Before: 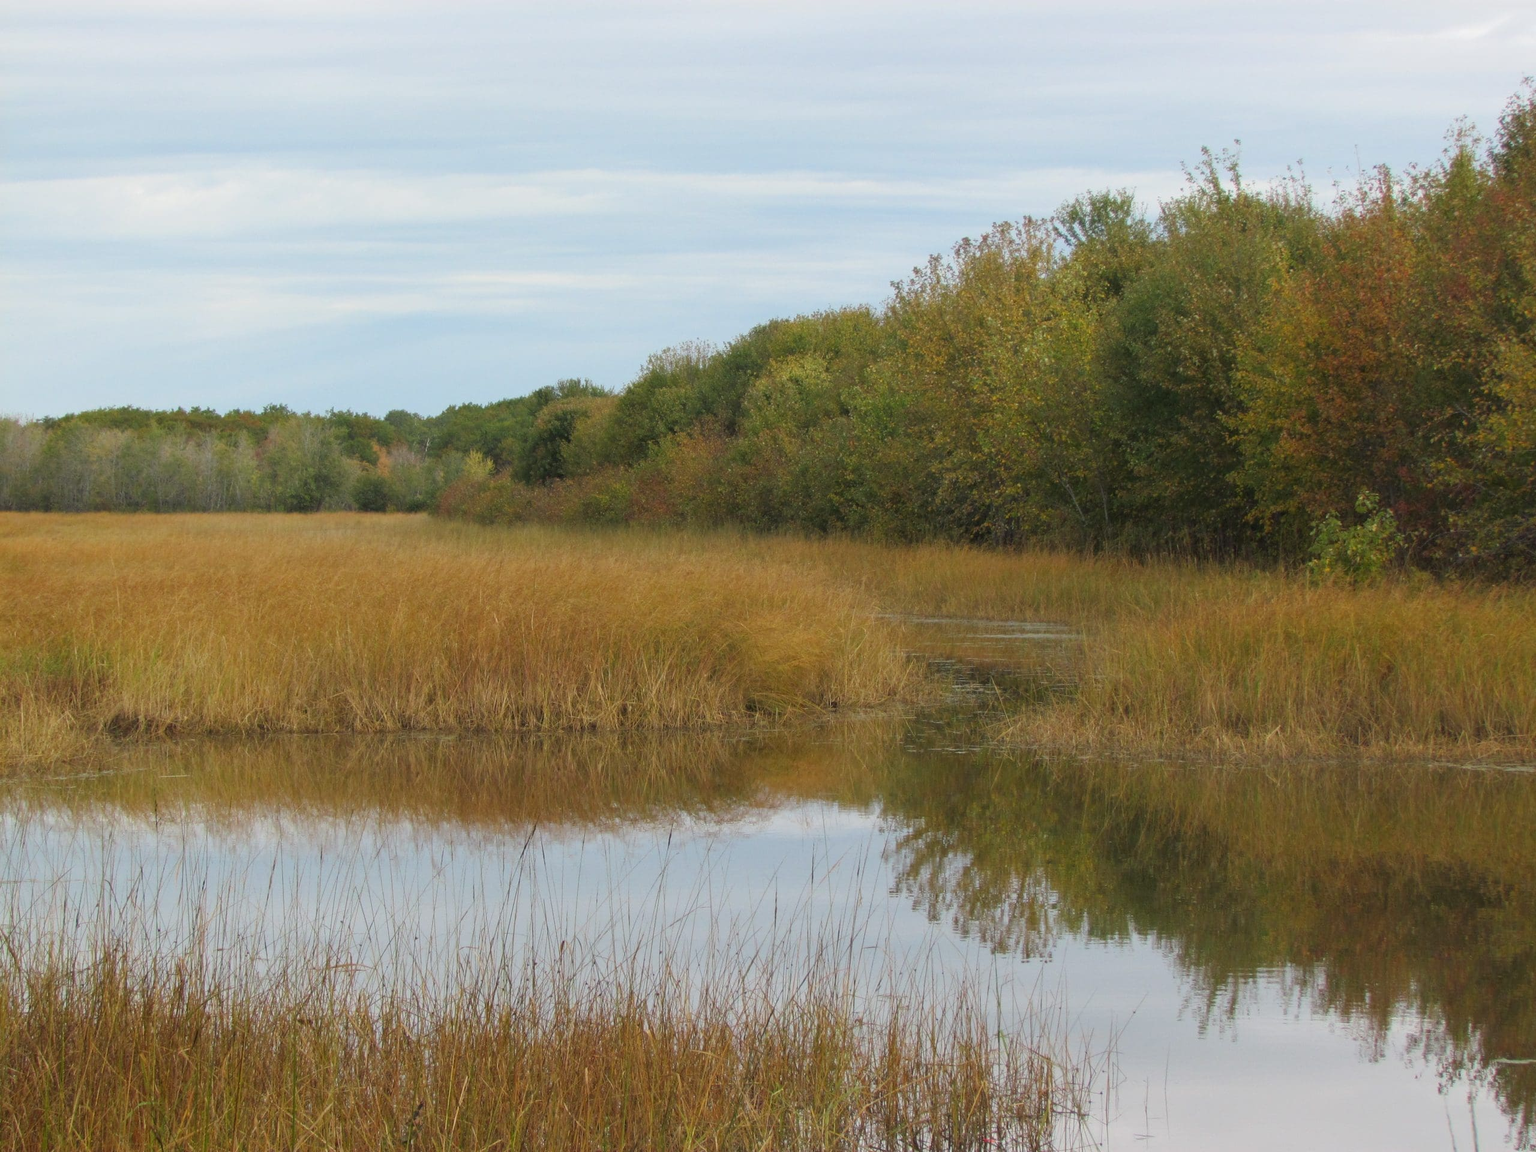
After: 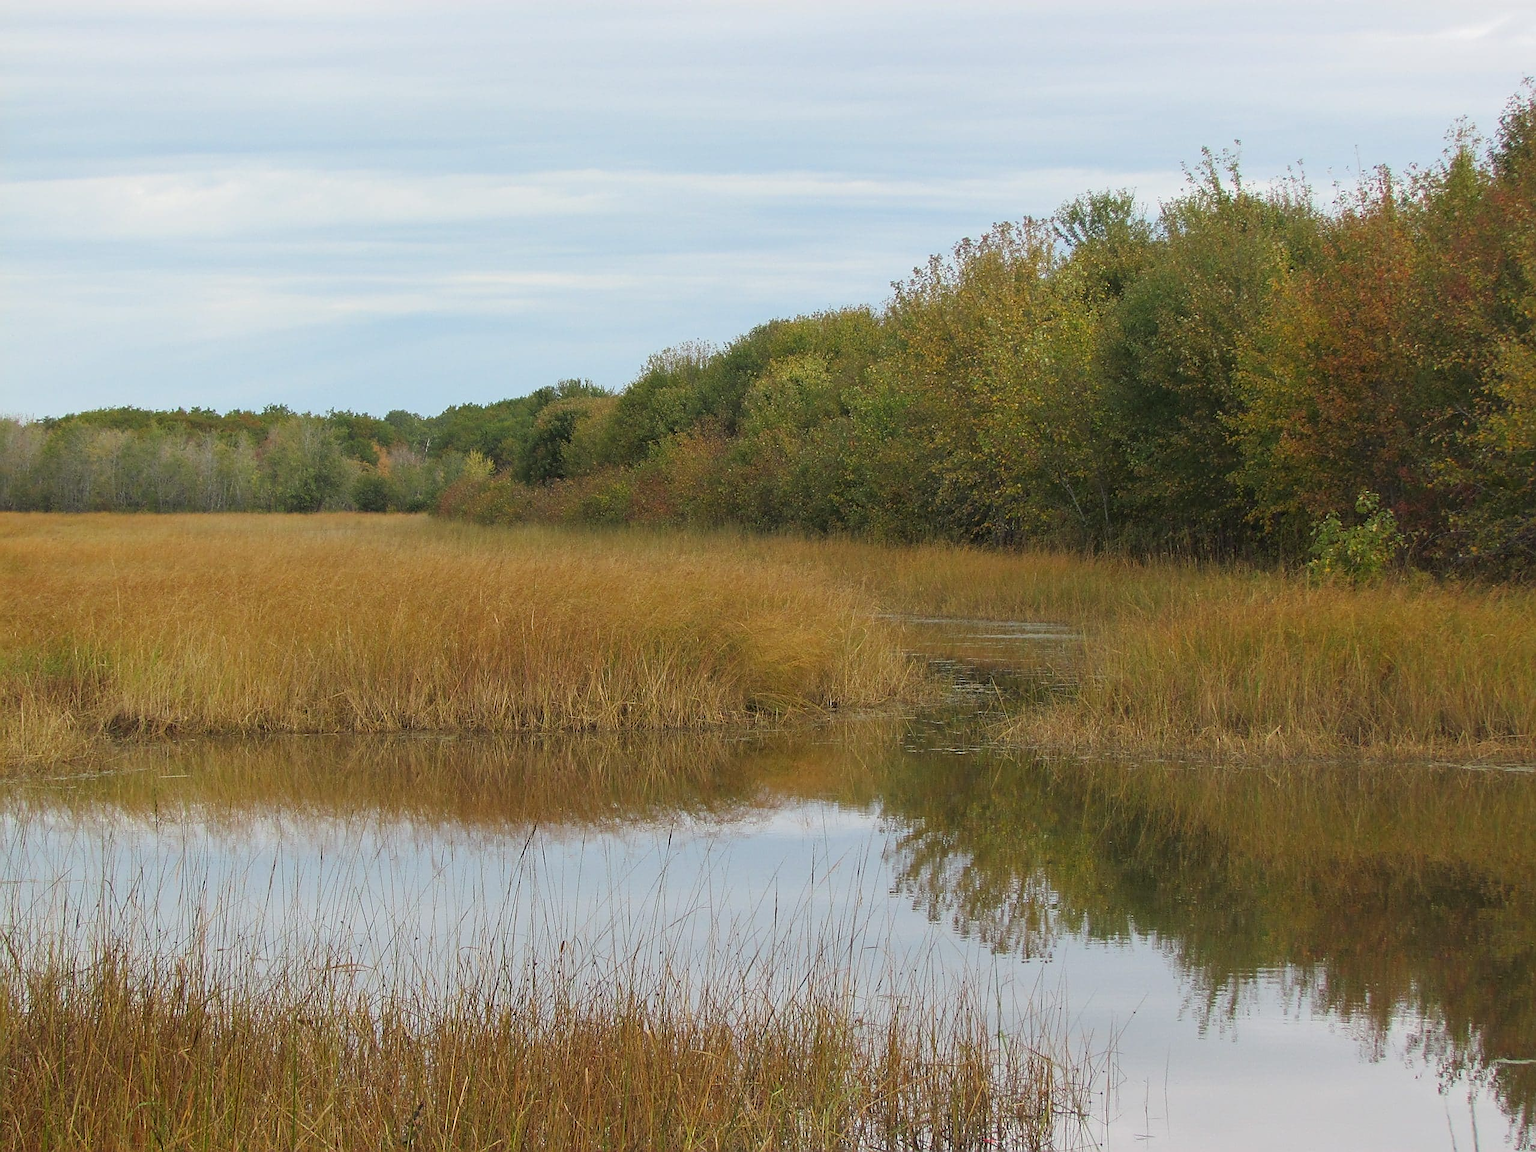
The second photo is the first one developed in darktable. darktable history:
tone equalizer: on, module defaults
sharpen: radius 1.425, amount 1.243, threshold 0.747
